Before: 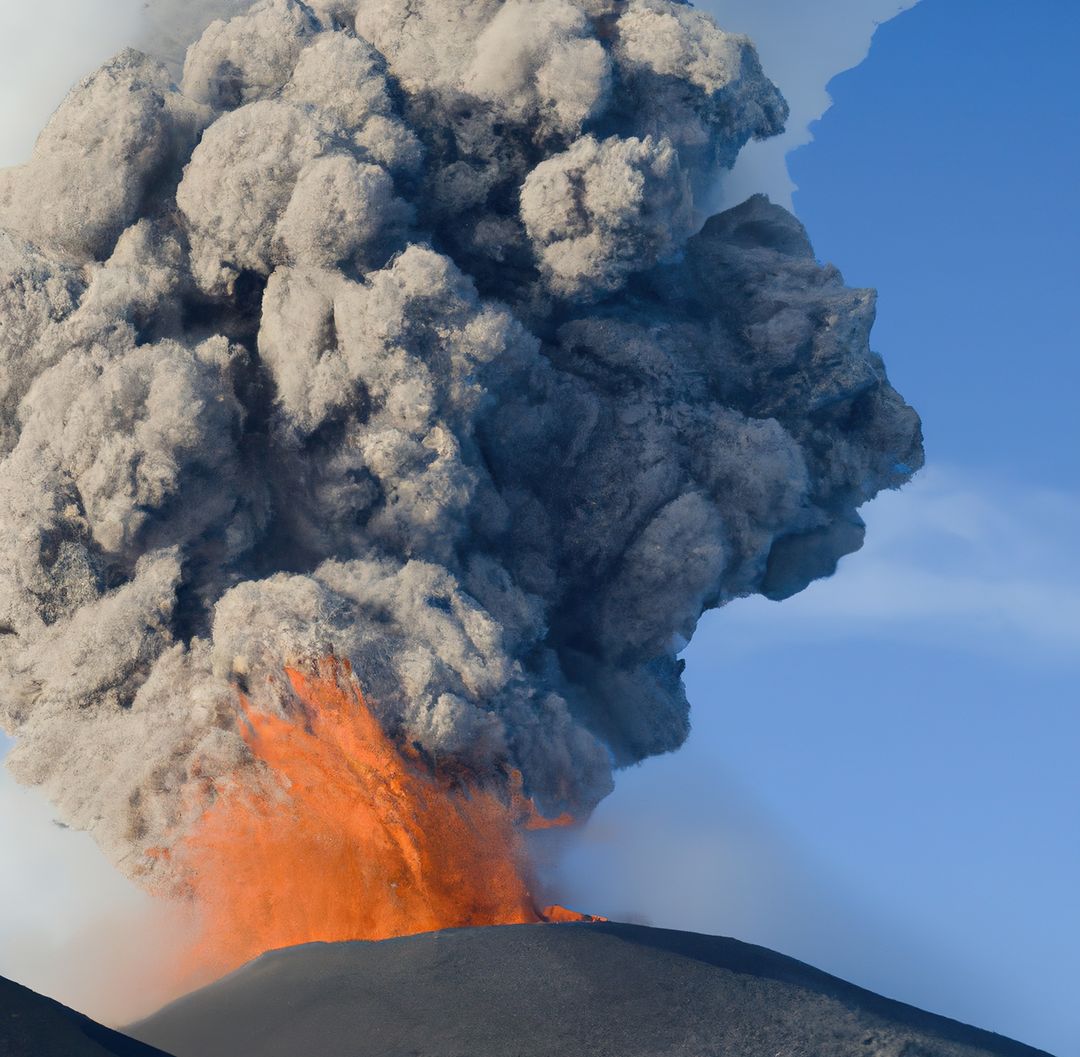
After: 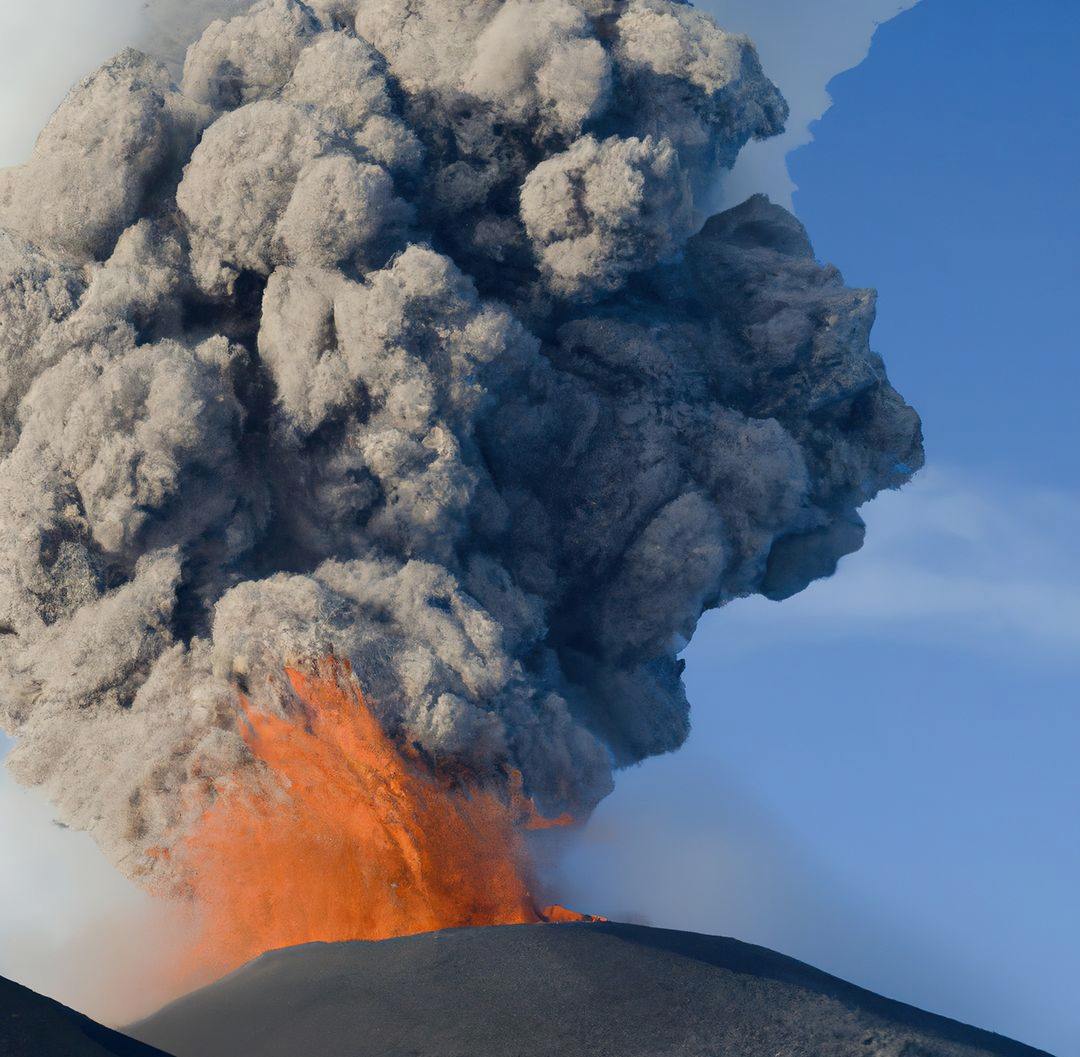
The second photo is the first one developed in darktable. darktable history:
base curve: curves: ch0 [(0, 0) (0.74, 0.67) (1, 1)]
shadows and highlights: shadows -30, highlights 30
